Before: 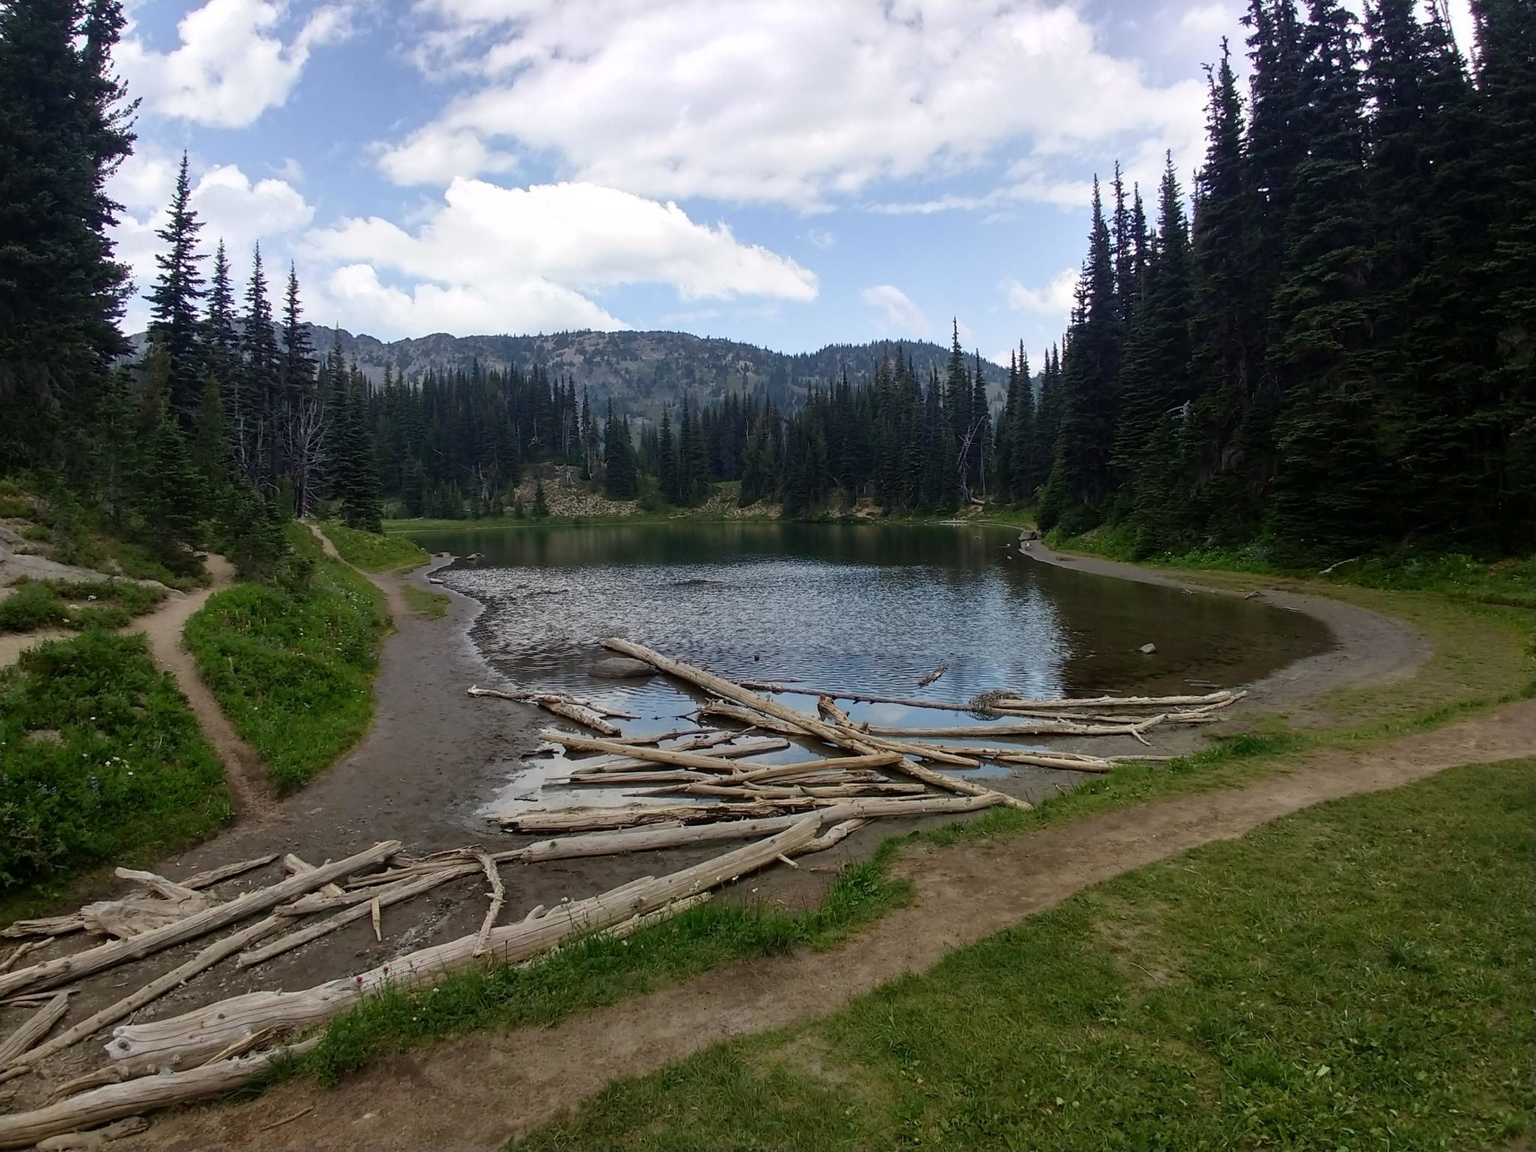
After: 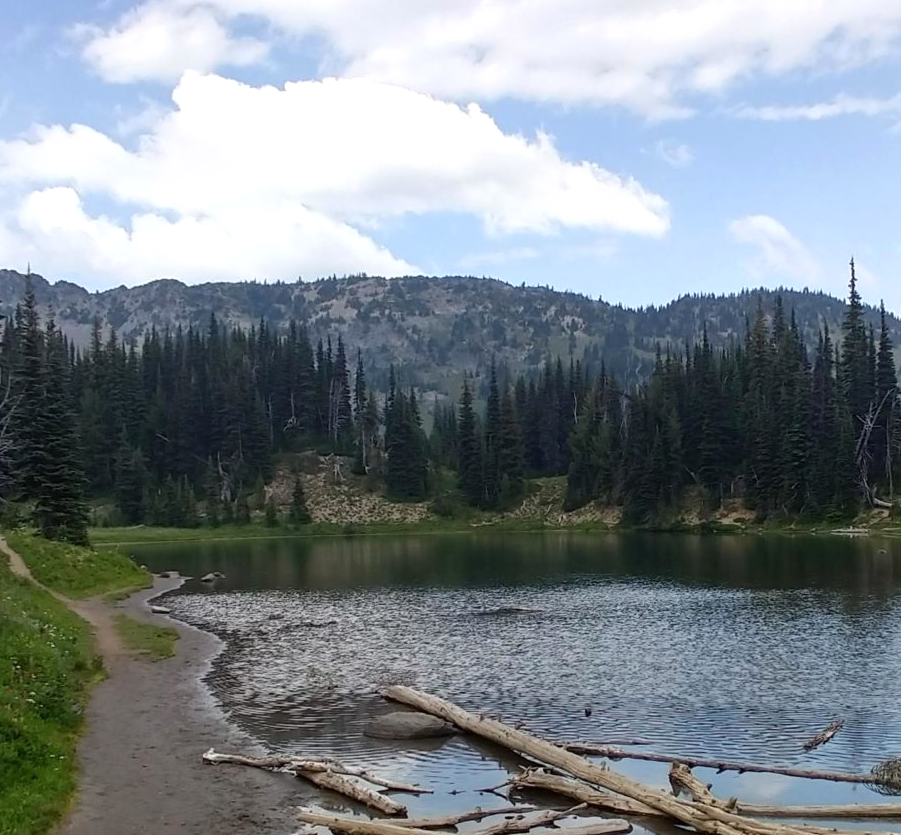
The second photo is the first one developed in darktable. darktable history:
crop: left 20.587%, top 10.772%, right 35.402%, bottom 34.825%
exposure: exposure 0.196 EV, compensate highlight preservation false
